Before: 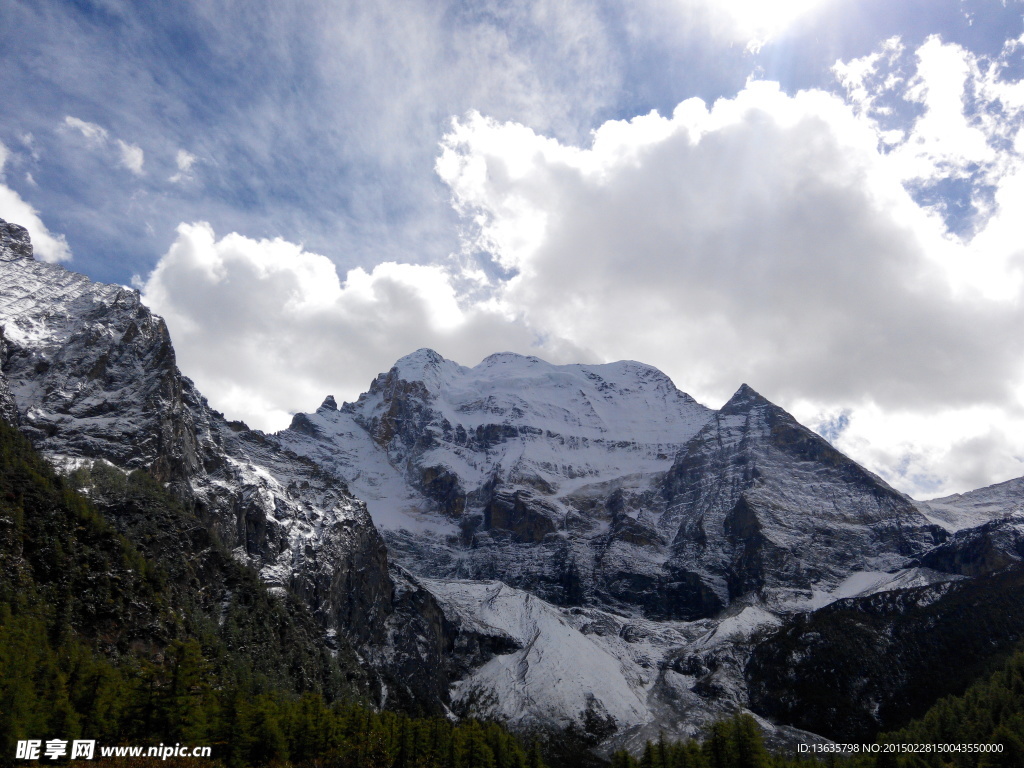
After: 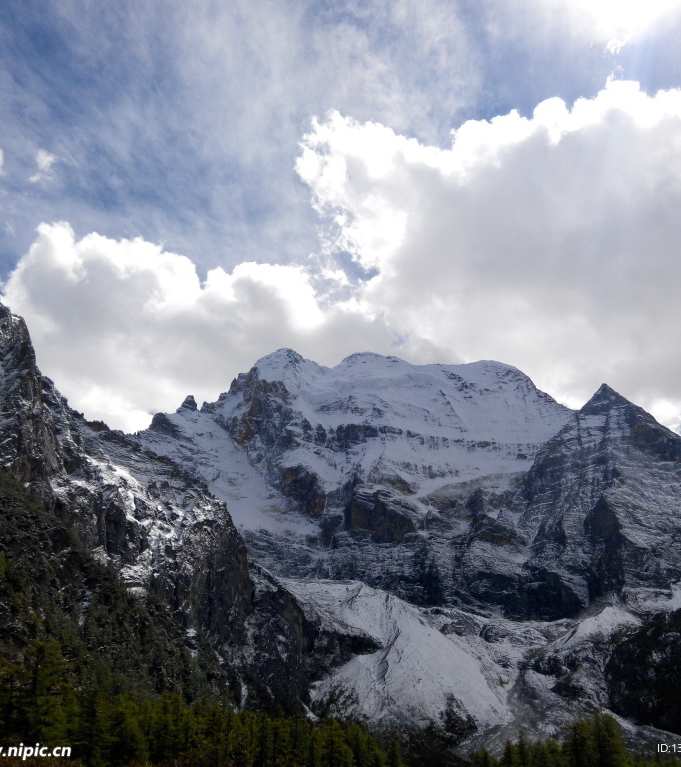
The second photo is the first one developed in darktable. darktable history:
crop and rotate: left 13.719%, right 19.767%
